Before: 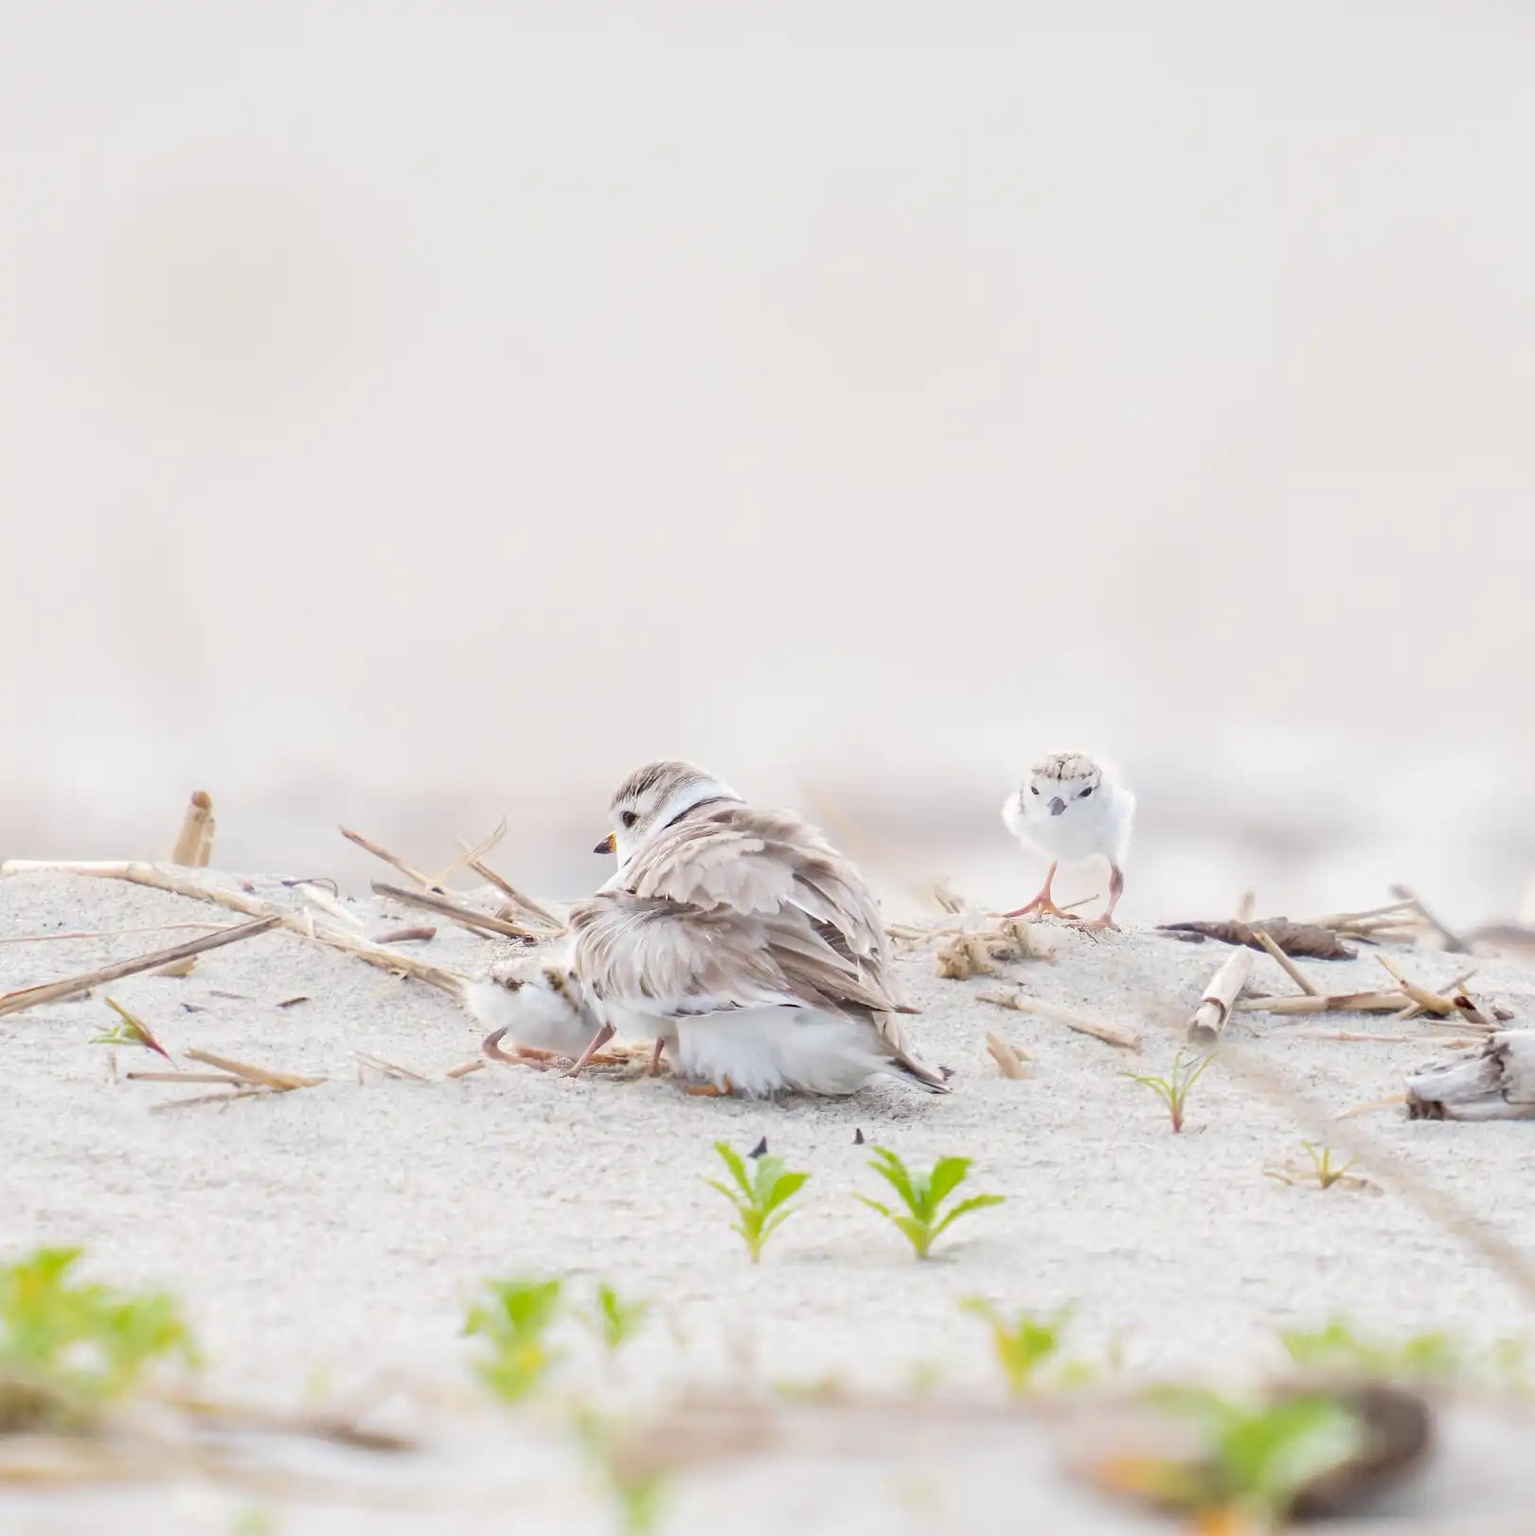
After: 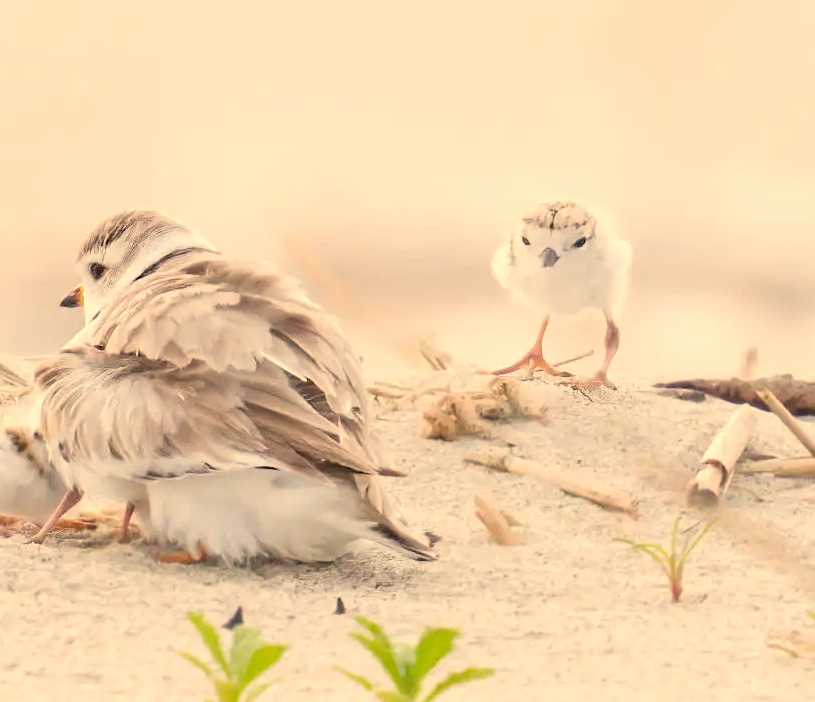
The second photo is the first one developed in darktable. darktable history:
crop: left 35.03%, top 36.625%, right 14.663%, bottom 20.057%
white balance: red 1.138, green 0.996, blue 0.812
